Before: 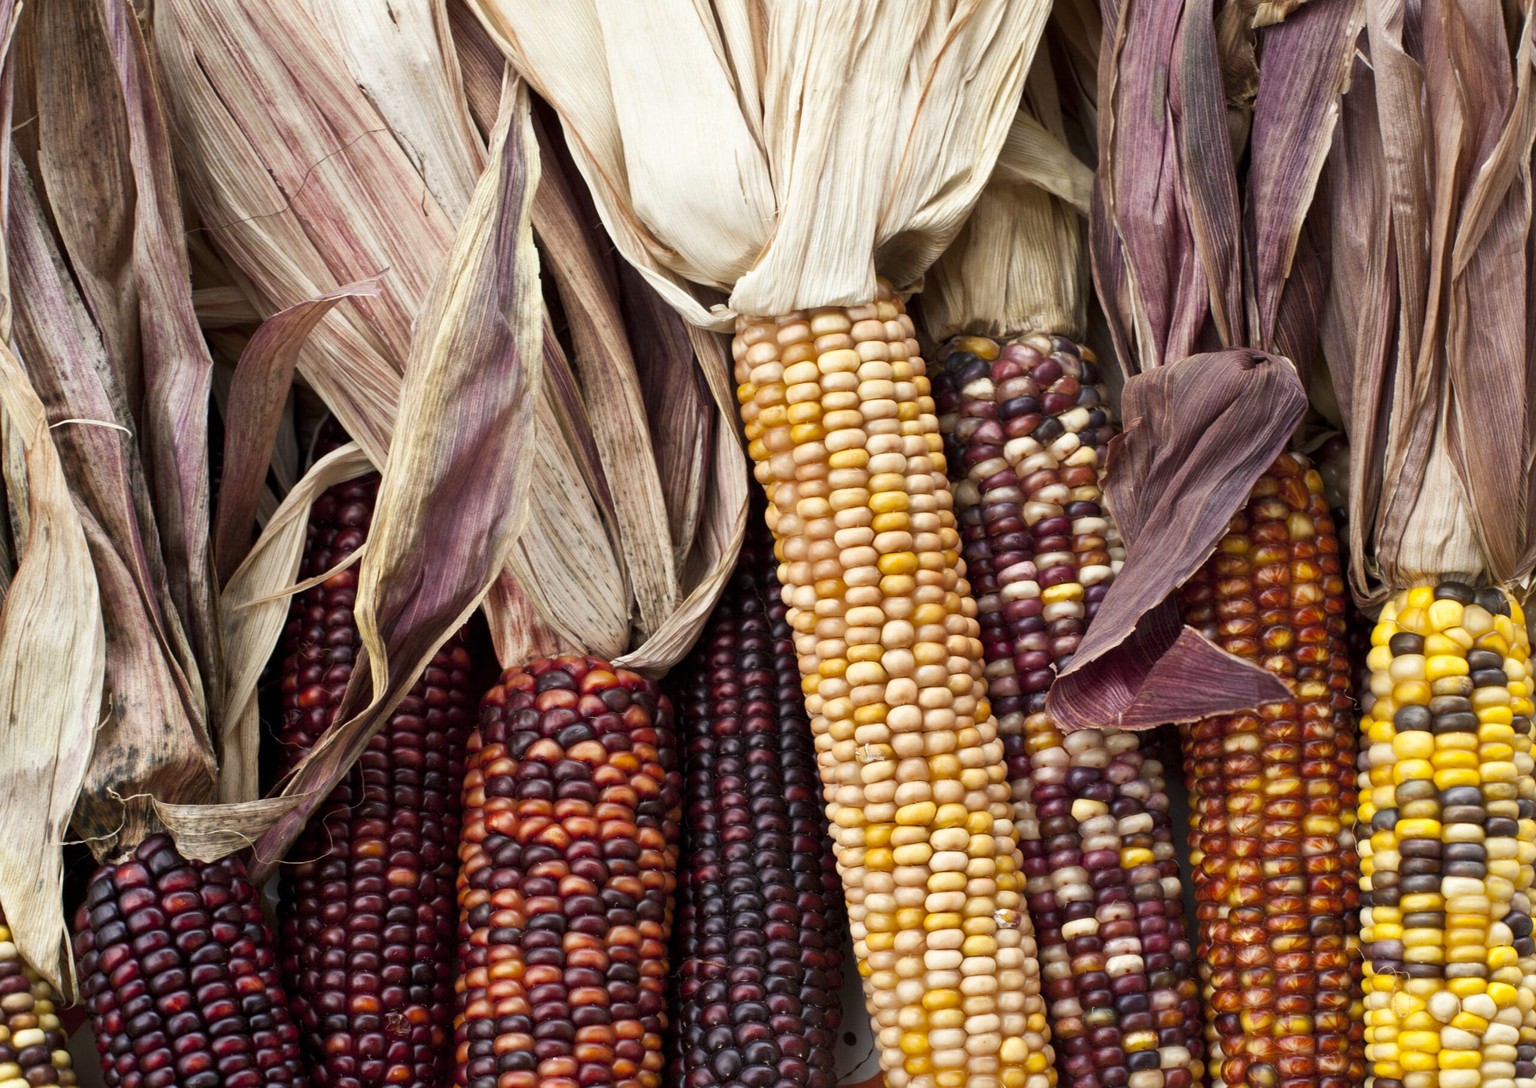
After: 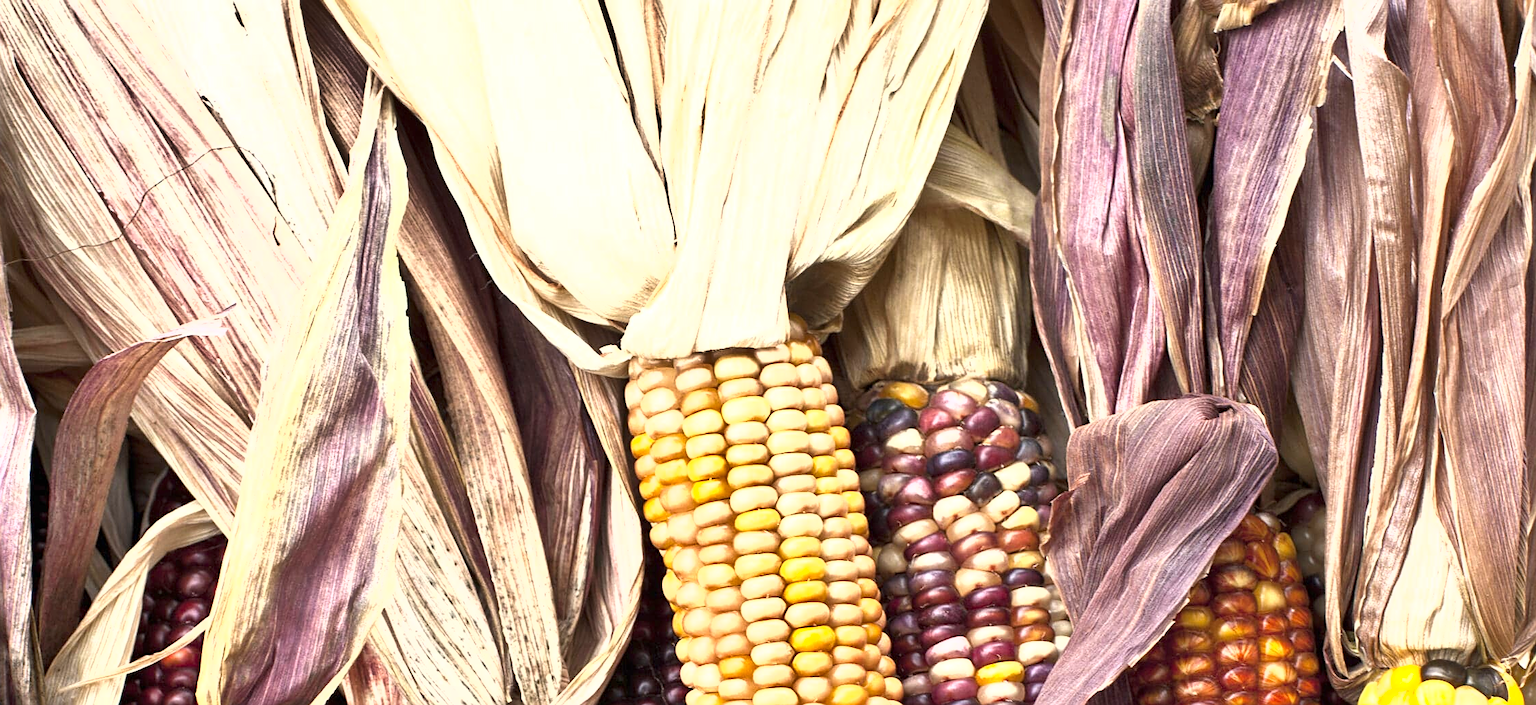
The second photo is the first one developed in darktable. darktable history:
shadows and highlights: highlights color adjustment 0%, low approximation 0.01, soften with gaussian
crop and rotate: left 11.812%, bottom 42.776%
sharpen: on, module defaults
exposure: black level correction 0, exposure 1.3 EV, compensate exposure bias true, compensate highlight preservation false
